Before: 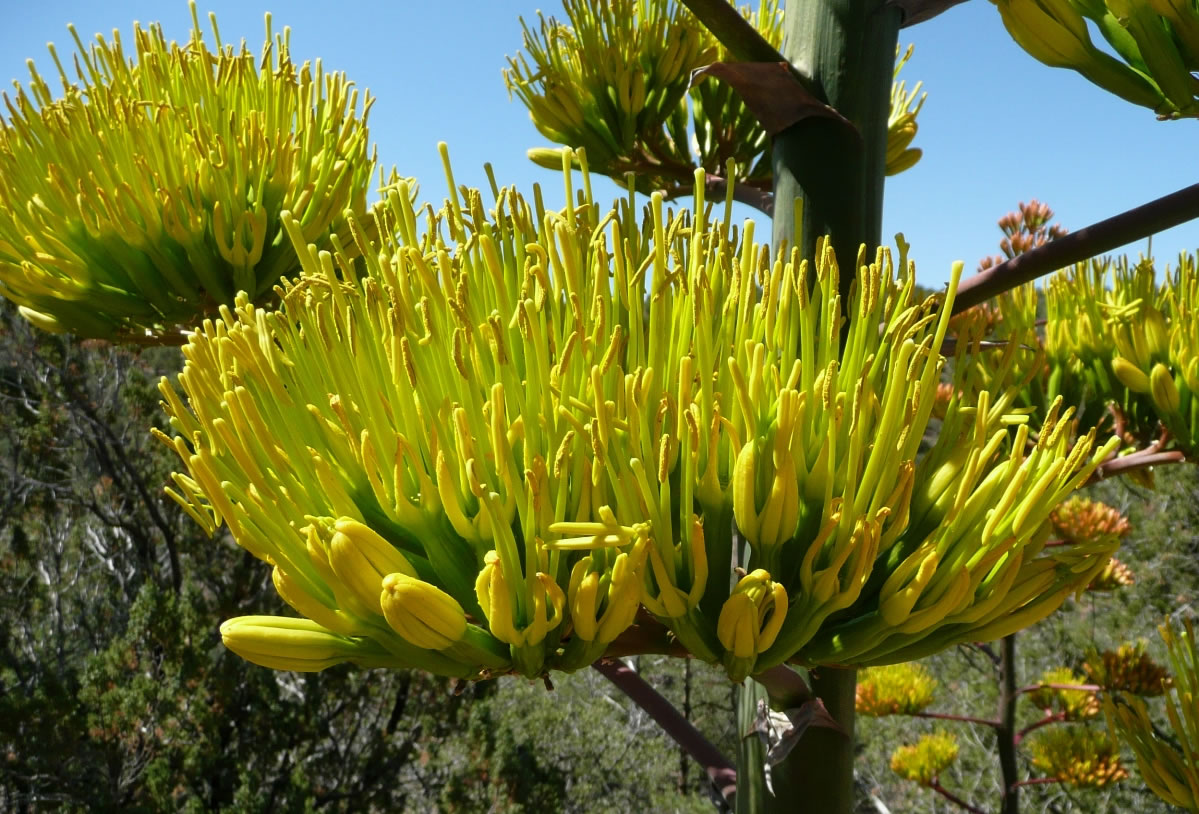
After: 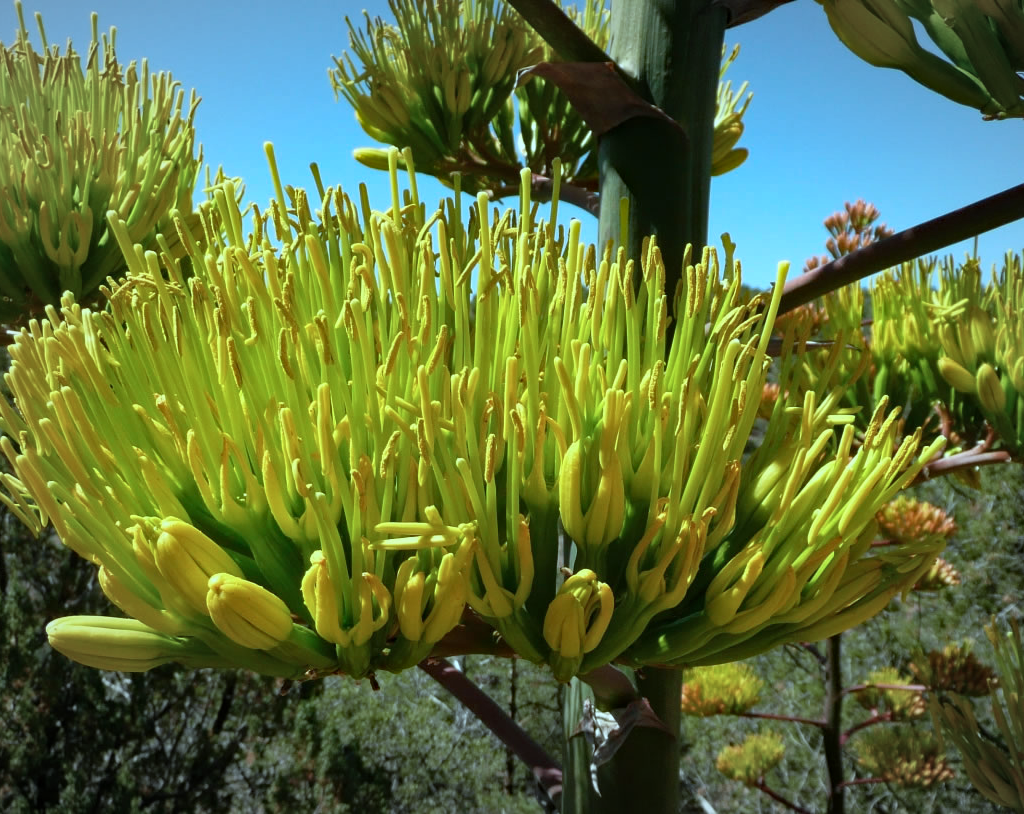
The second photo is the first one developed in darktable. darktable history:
haze removal: strength 0.29, distance 0.25, compatibility mode true, adaptive false
crop and rotate: left 14.584%
color correction: highlights a* -11.71, highlights b* -15.58
vignetting: fall-off radius 100%, width/height ratio 1.337
